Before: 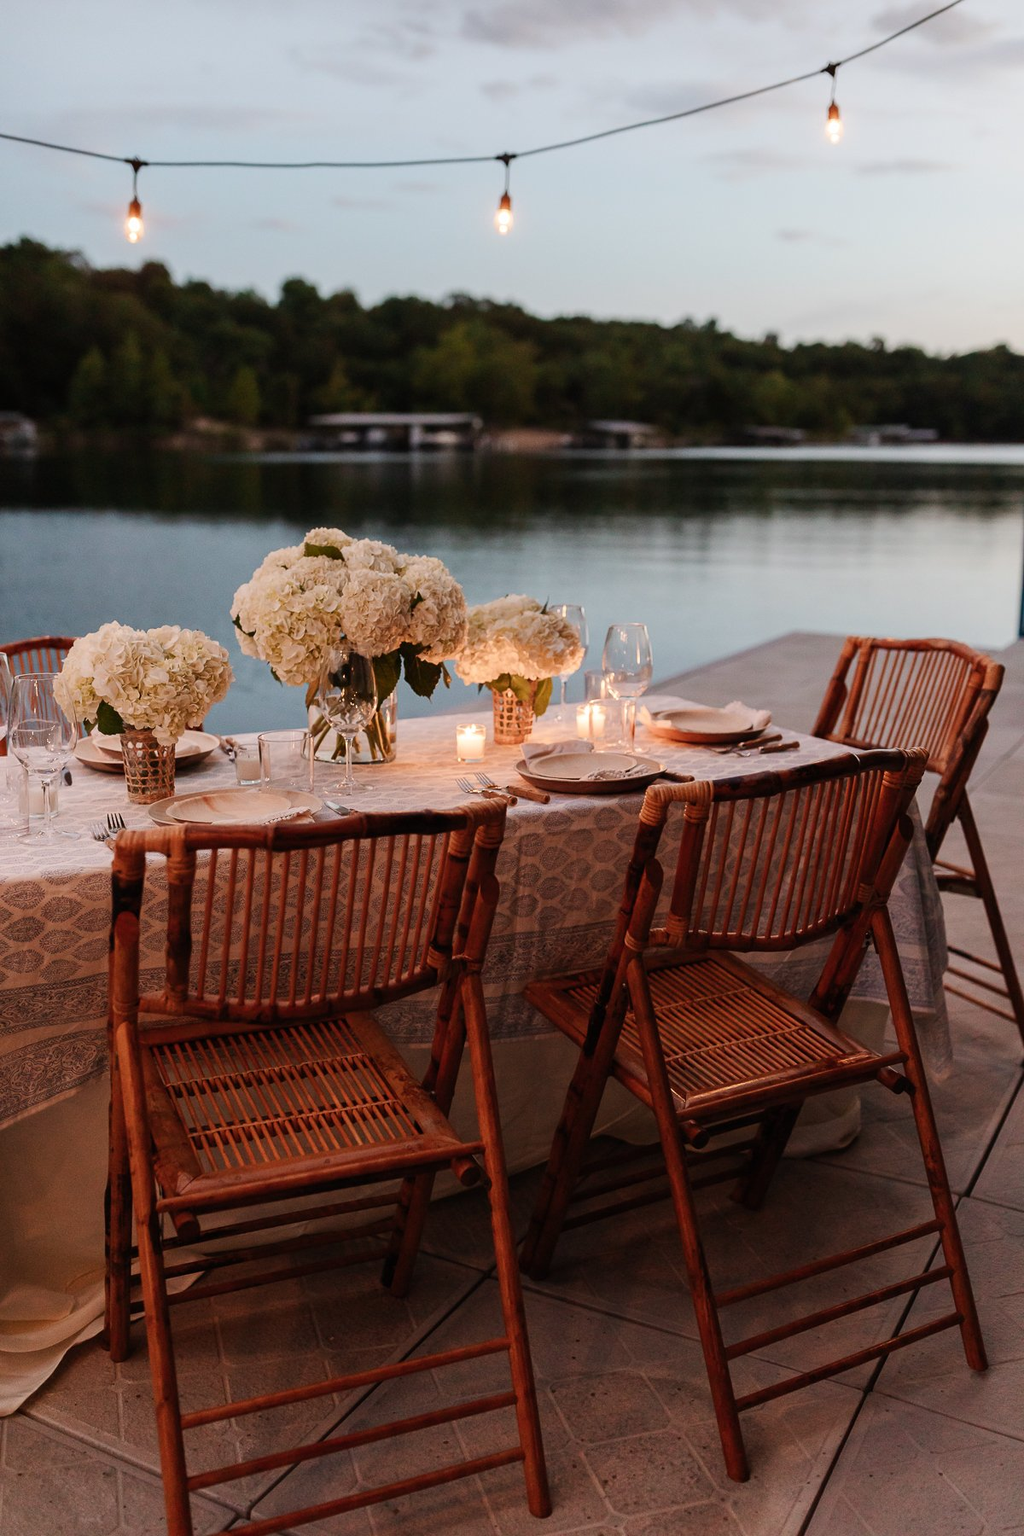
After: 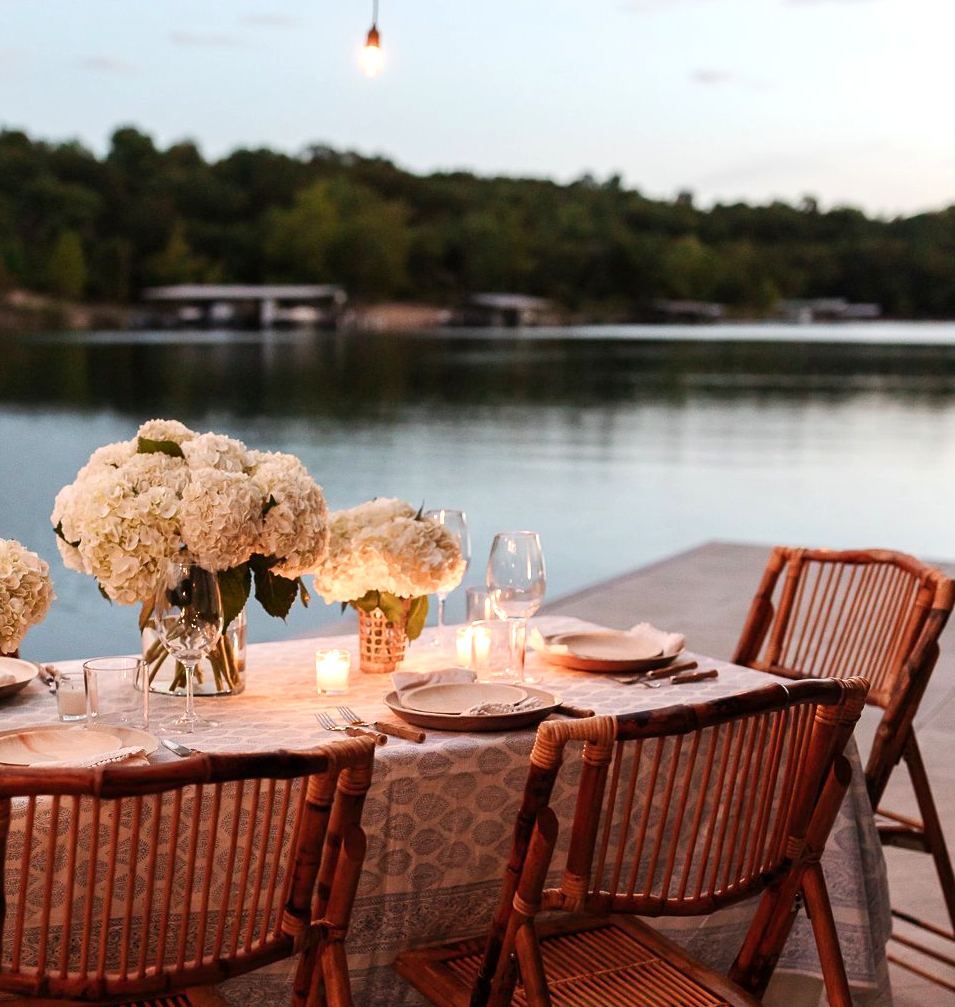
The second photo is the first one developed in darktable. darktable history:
exposure: black level correction 0.001, exposure 0.498 EV, compensate highlight preservation false
crop: left 18.29%, top 11.103%, right 2.081%, bottom 32.907%
